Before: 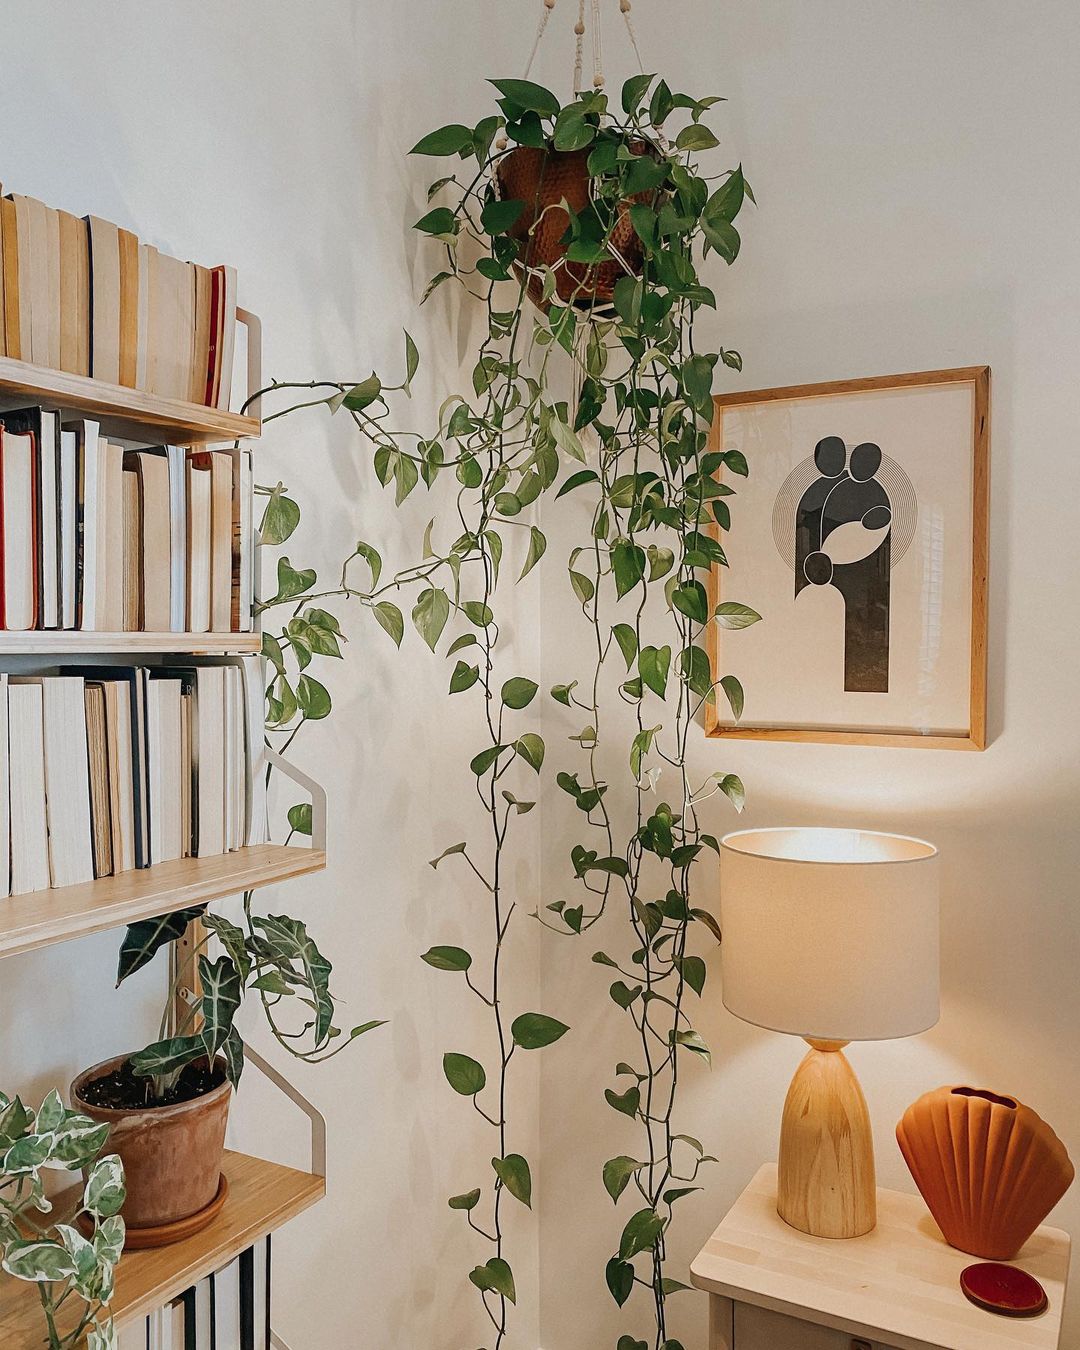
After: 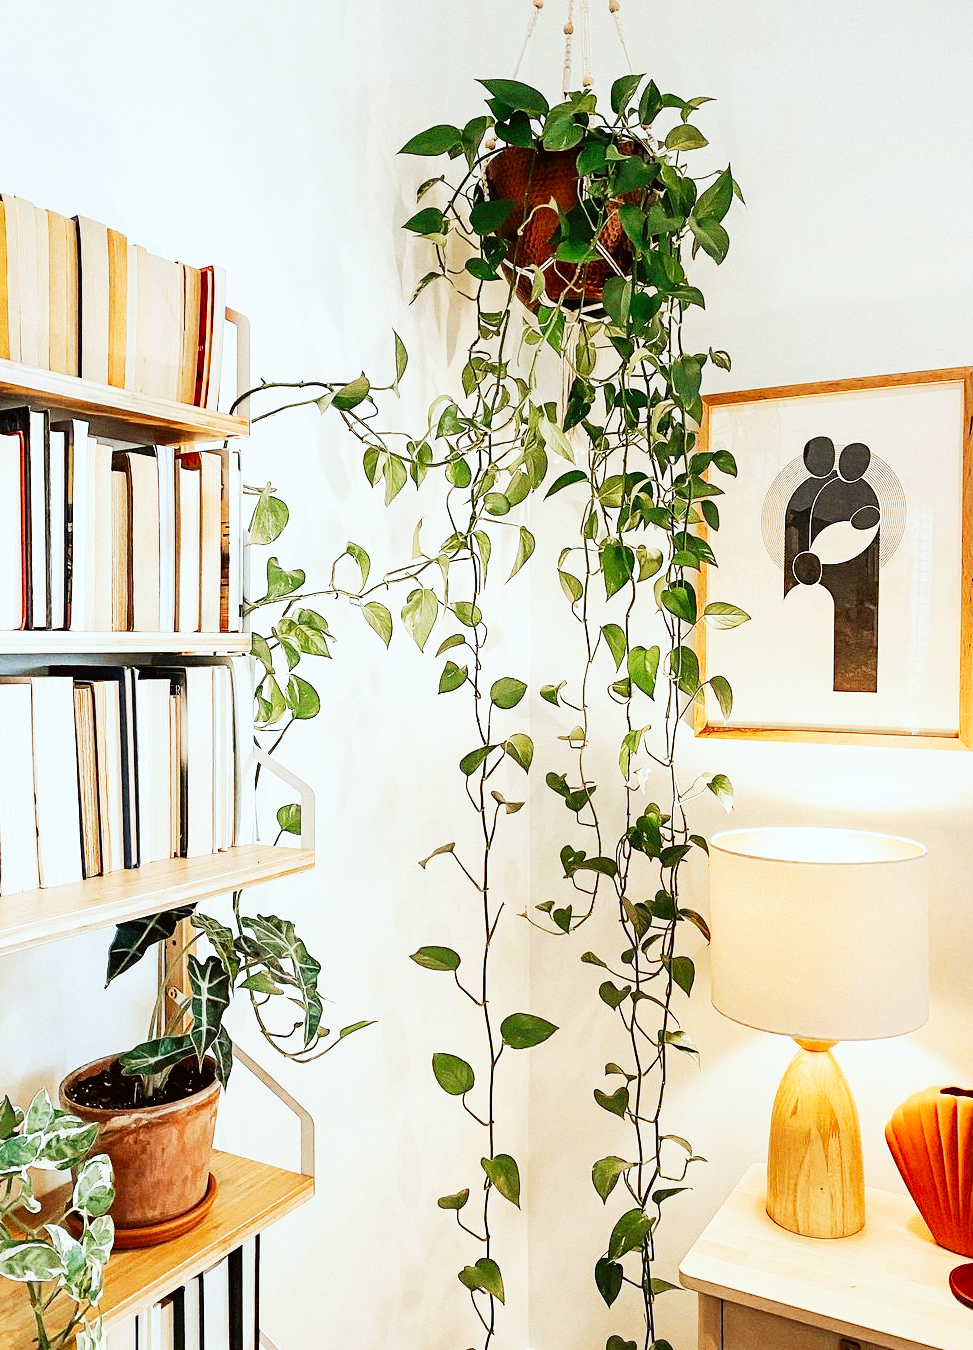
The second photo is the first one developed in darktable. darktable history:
crop and rotate: left 1.088%, right 8.807%
color correction: highlights a* -2.73, highlights b* -2.09, shadows a* 2.41, shadows b* 2.73
base curve: curves: ch0 [(0, 0) (0.007, 0.004) (0.027, 0.03) (0.046, 0.07) (0.207, 0.54) (0.442, 0.872) (0.673, 0.972) (1, 1)], preserve colors none
